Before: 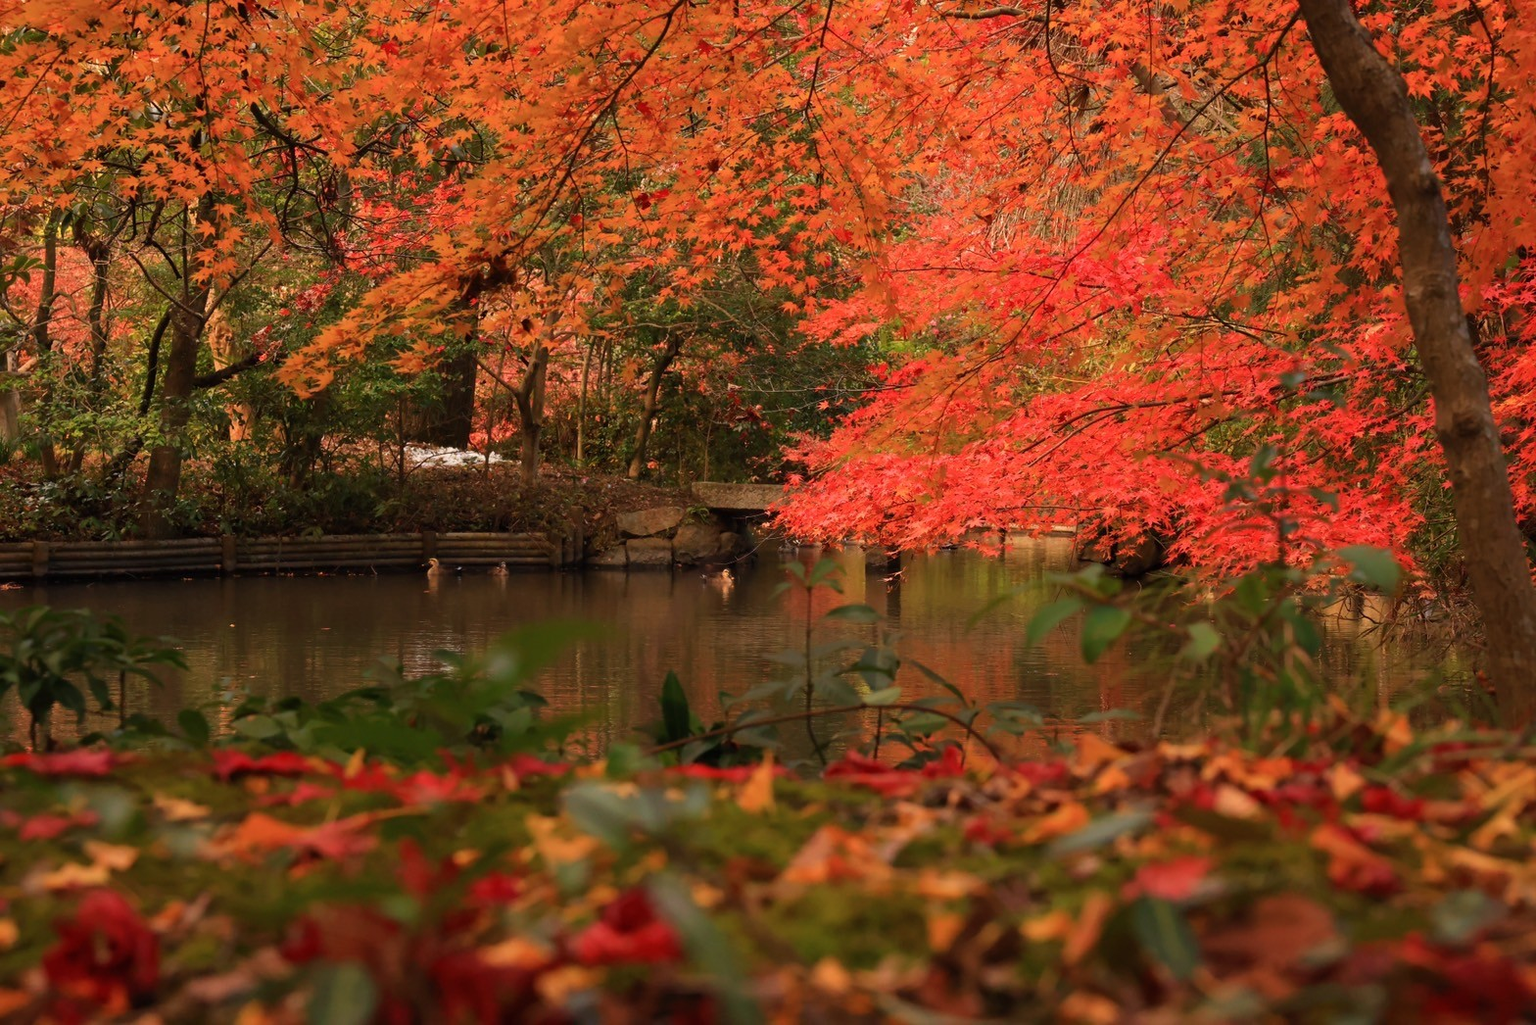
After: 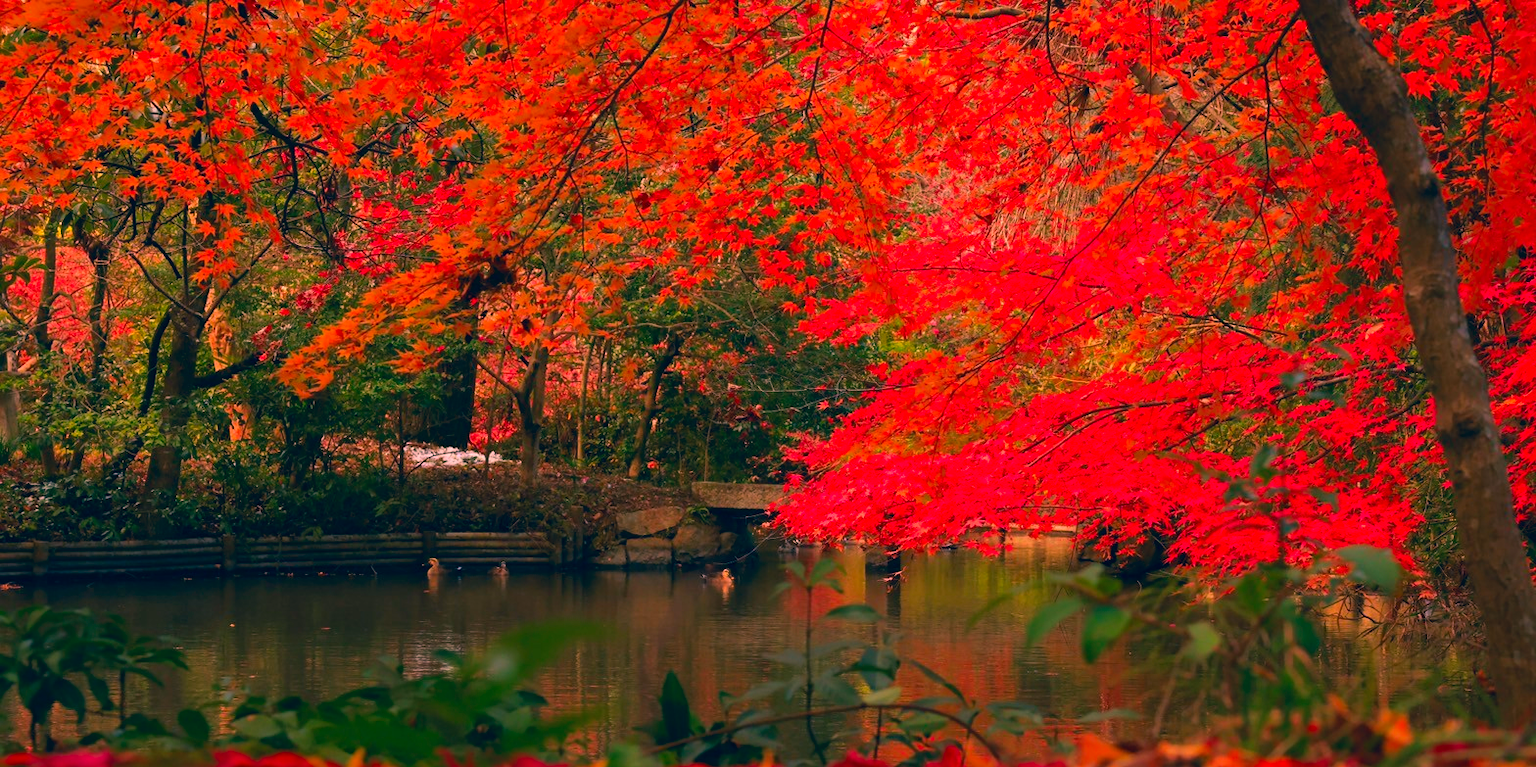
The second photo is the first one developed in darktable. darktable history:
color correction: highlights a* 17.03, highlights b* 0.205, shadows a* -15.38, shadows b* -14.56, saturation 1.5
exposure: black level correction 0.001, compensate highlight preservation false
crop: bottom 24.967%
